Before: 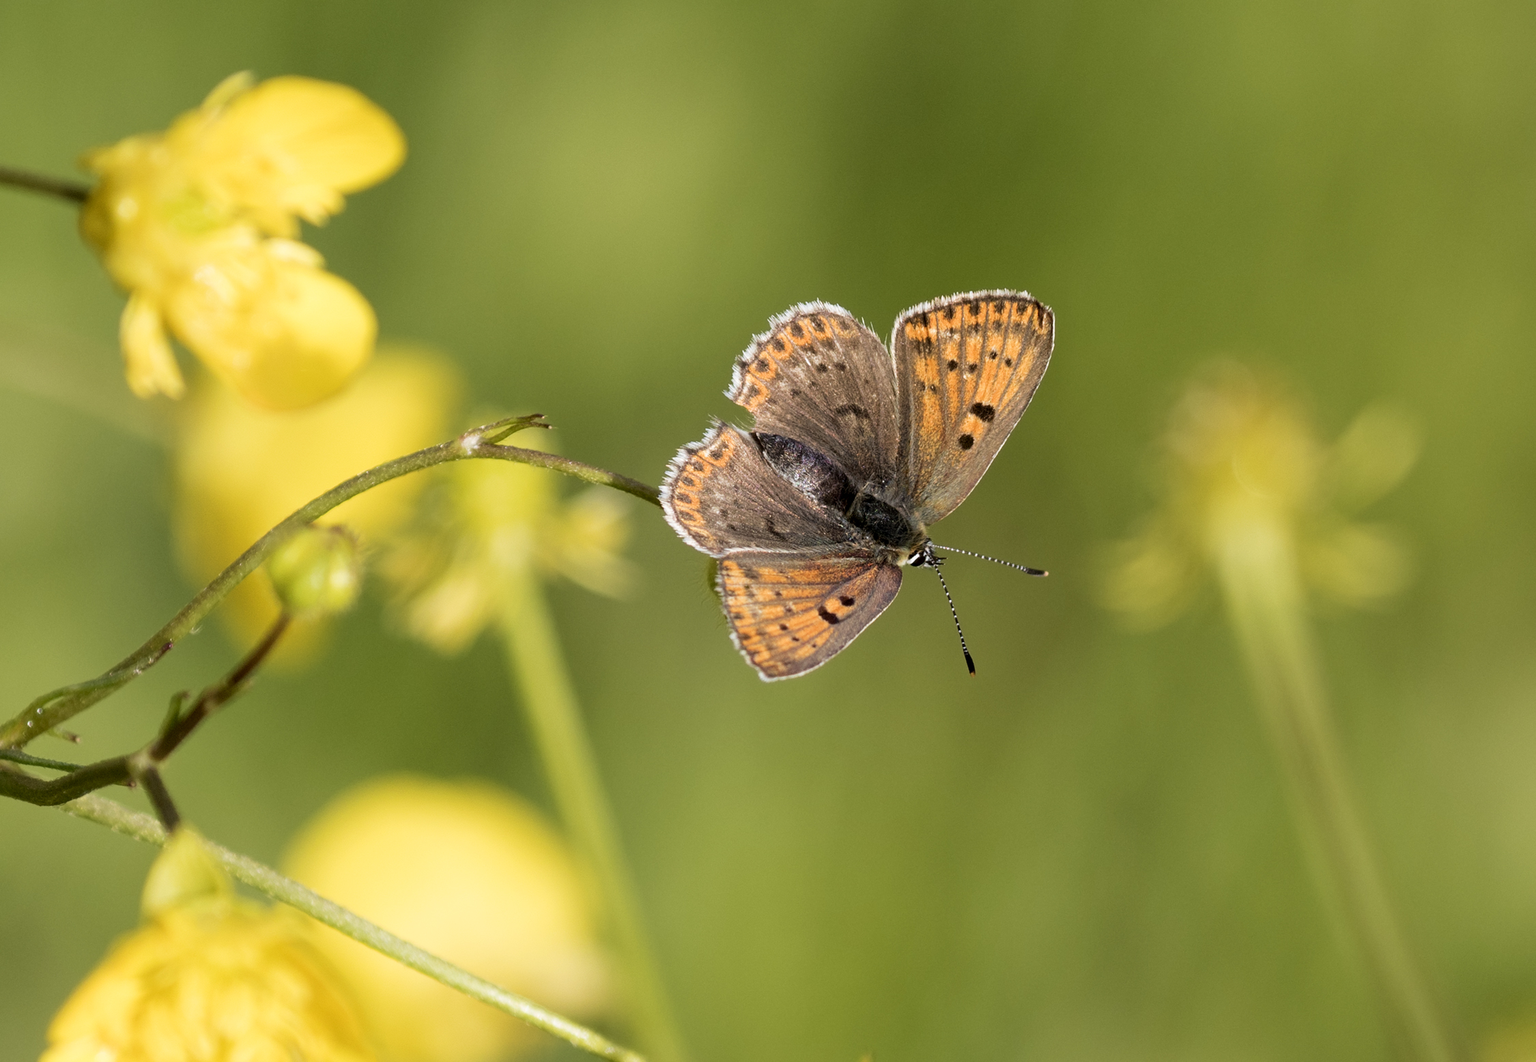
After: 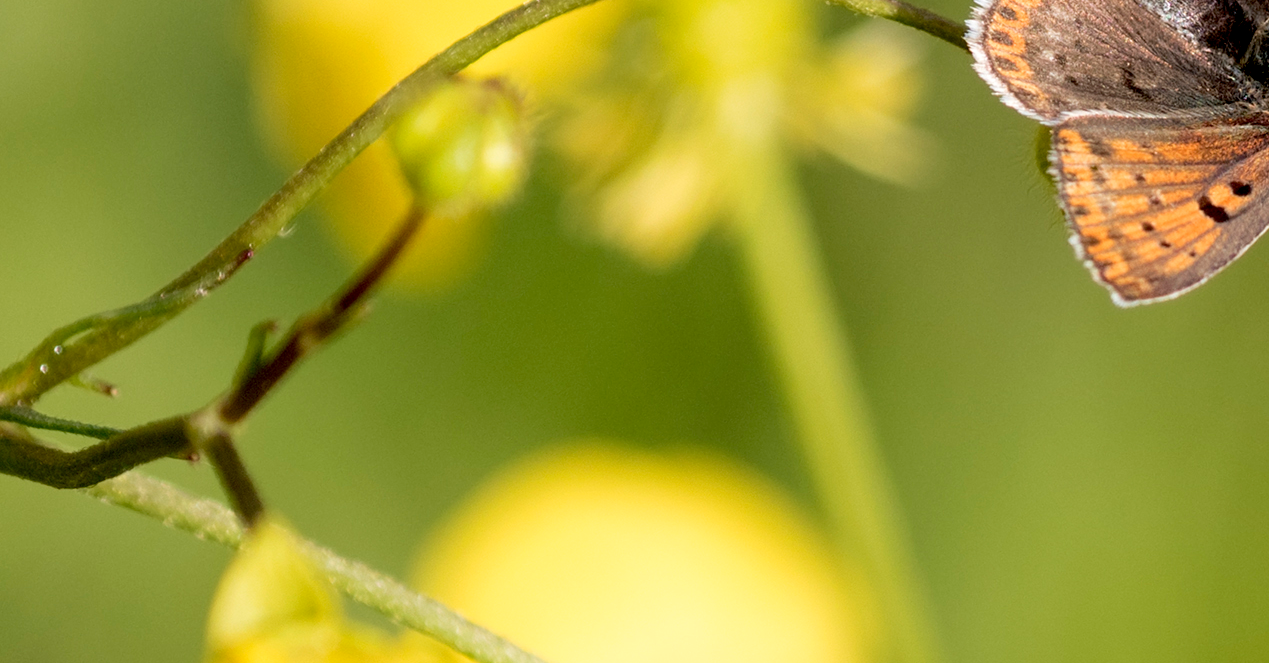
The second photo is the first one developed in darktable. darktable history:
crop: top 44.483%, right 43.593%, bottom 12.892%
exposure: black level correction 0.007, exposure 0.093 EV, compensate highlight preservation false
